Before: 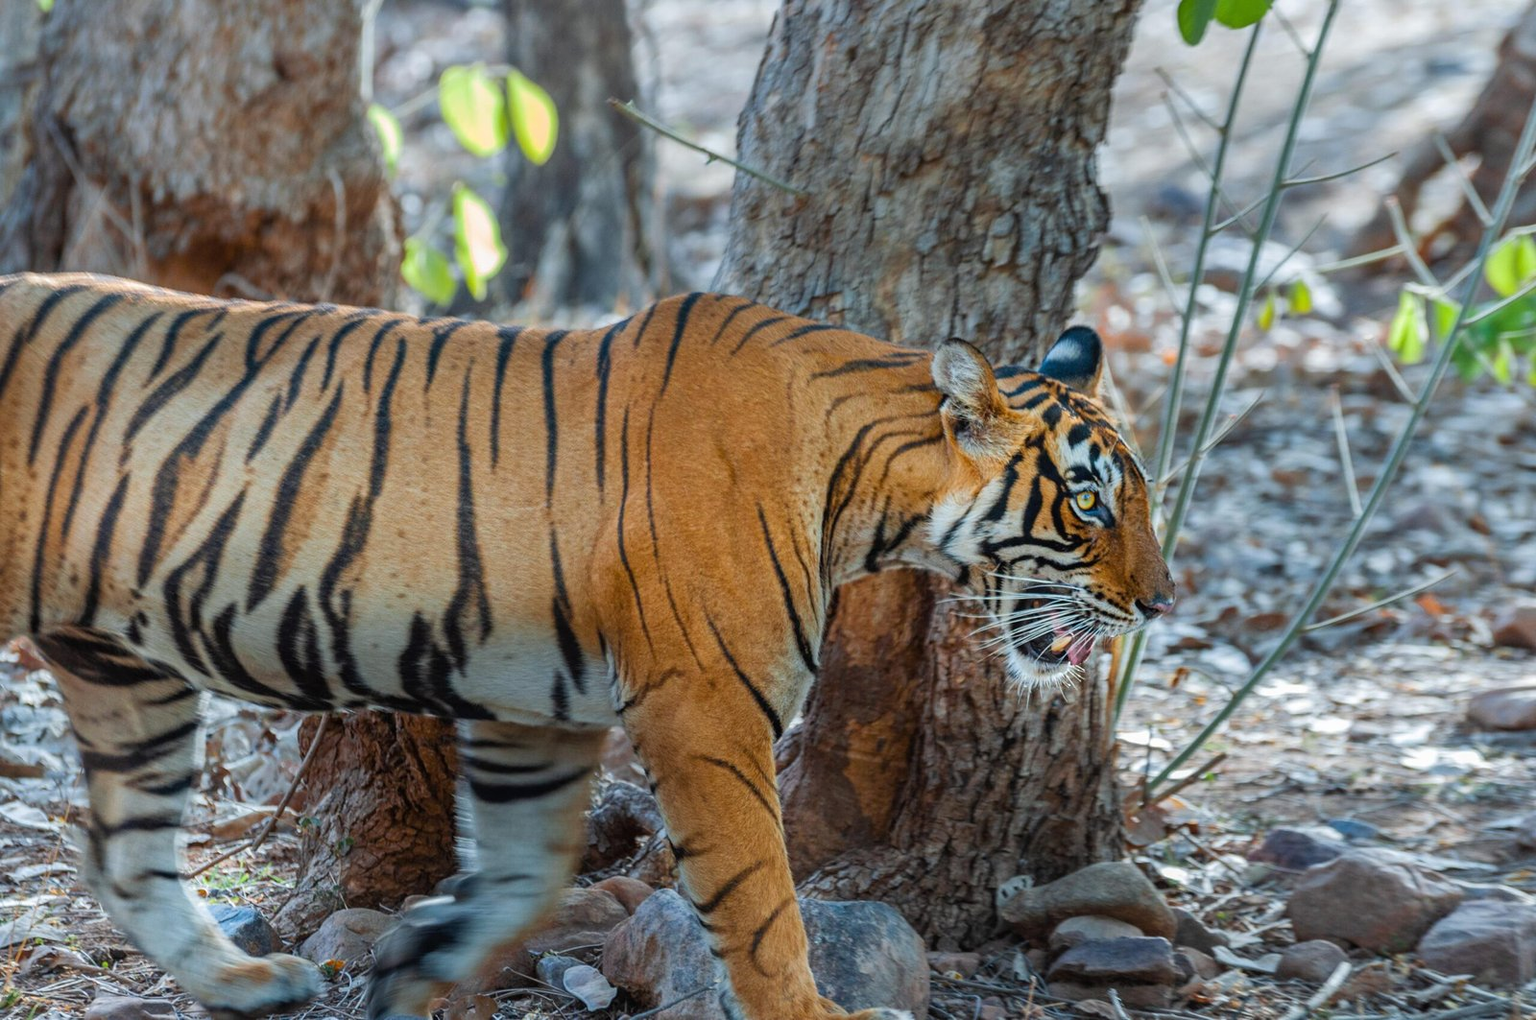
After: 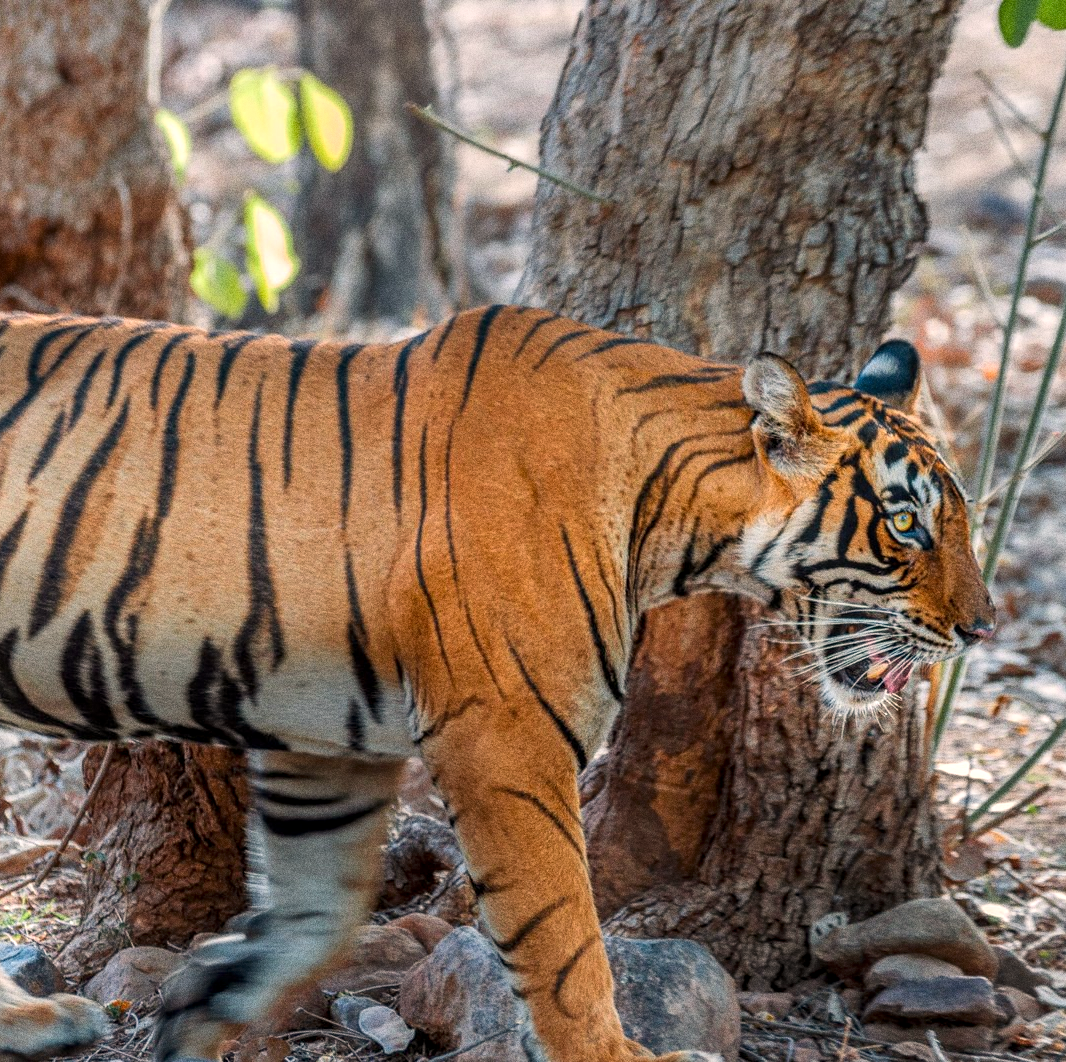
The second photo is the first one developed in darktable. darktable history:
crop and rotate: left 14.292%, right 19.041%
white balance: red 1.127, blue 0.943
grain: coarseness 0.09 ISO, strength 40%
local contrast: on, module defaults
